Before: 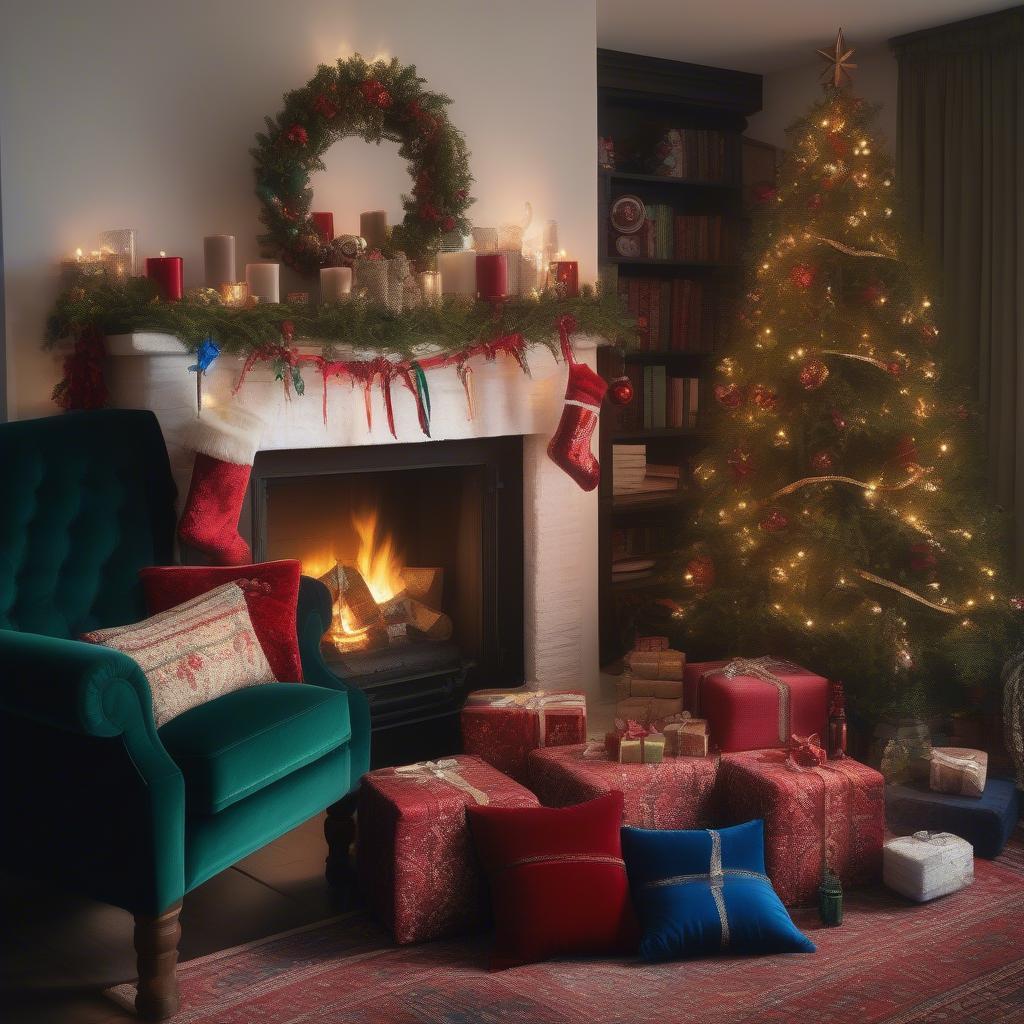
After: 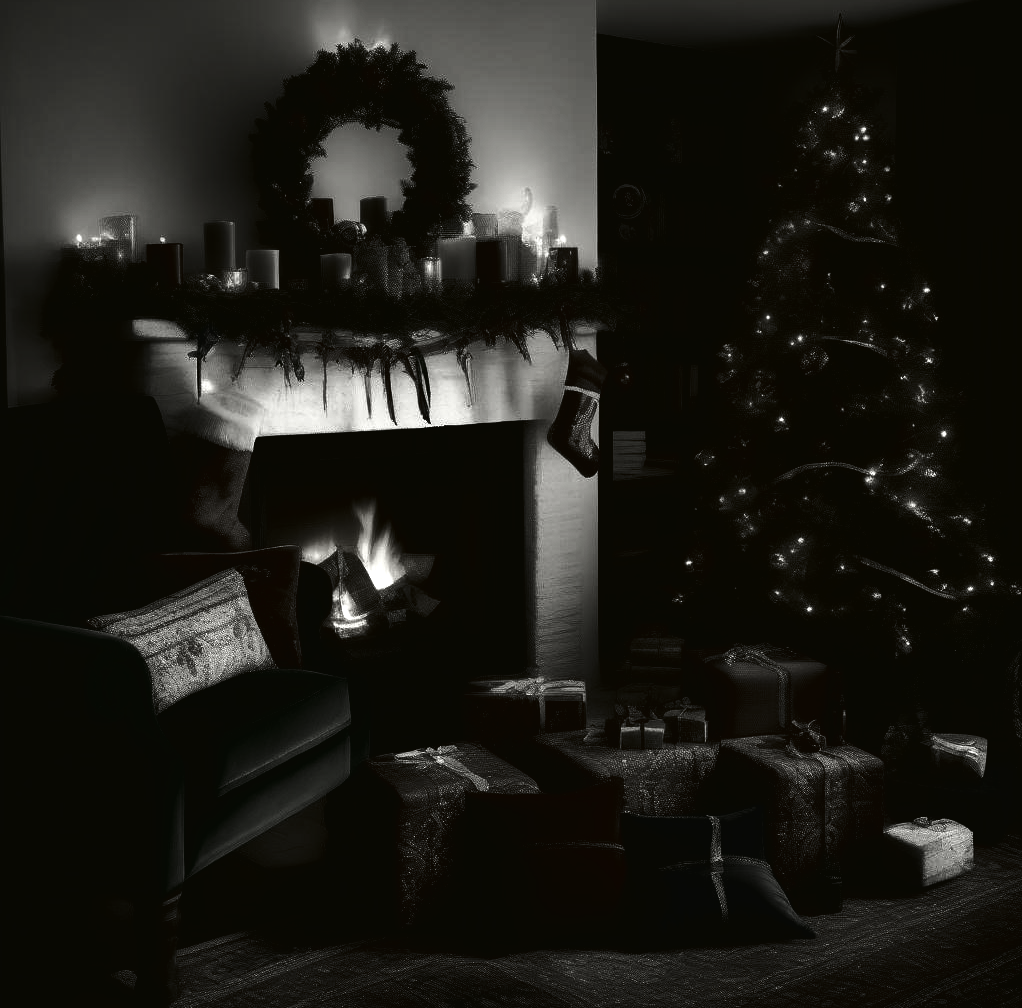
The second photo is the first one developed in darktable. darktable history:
tone curve: curves: ch0 [(0, 0.021) (0.059, 0.053) (0.212, 0.18) (0.337, 0.304) (0.495, 0.505) (0.725, 0.731) (0.89, 0.919) (1, 1)]; ch1 [(0, 0) (0.094, 0.081) (0.285, 0.299) (0.403, 0.436) (0.479, 0.475) (0.54, 0.55) (0.615, 0.637) (0.683, 0.688) (1, 1)]; ch2 [(0, 0) (0.257, 0.217) (0.434, 0.434) (0.498, 0.507) (0.527, 0.542) (0.597, 0.587) (0.658, 0.595) (1, 1)], color space Lab, independent channels, preserve colors none
exposure: black level correction 0.041, exposure 0.498 EV, compensate highlight preservation false
crop: top 1.388%, right 0.029%
contrast brightness saturation: contrast -0.035, brightness -0.603, saturation -0.988
